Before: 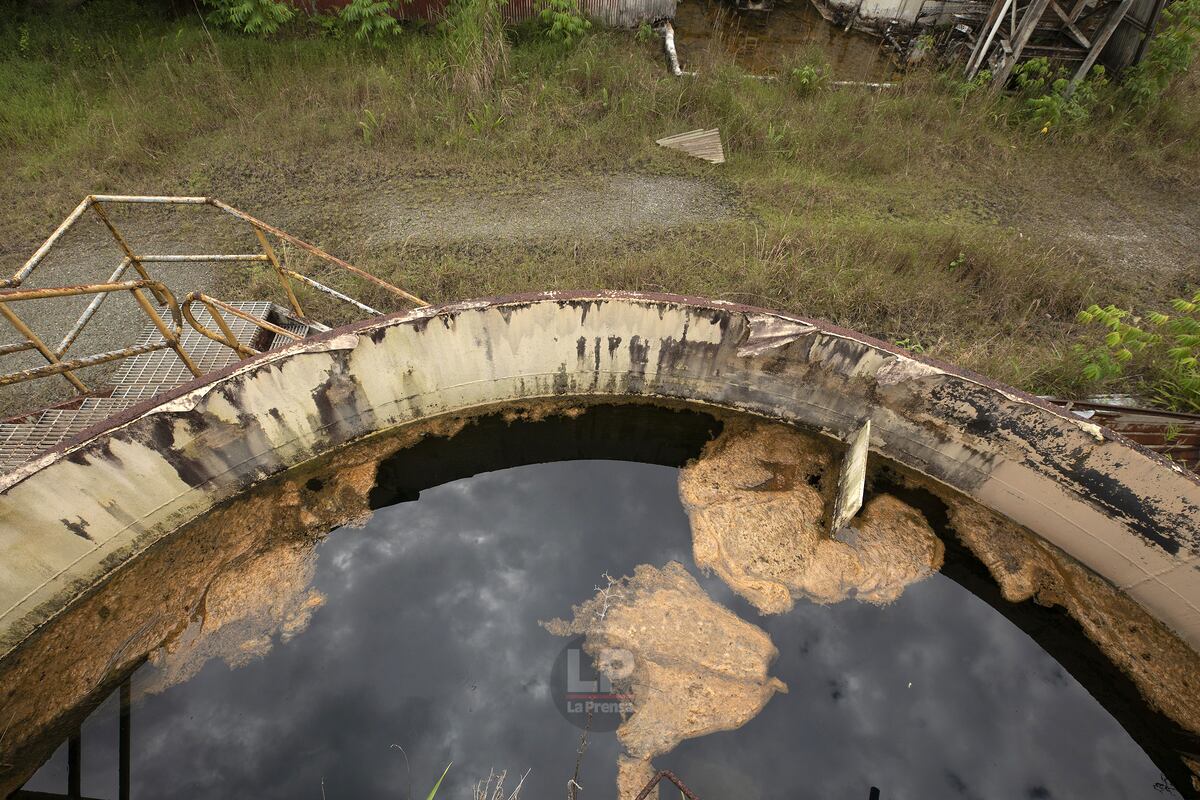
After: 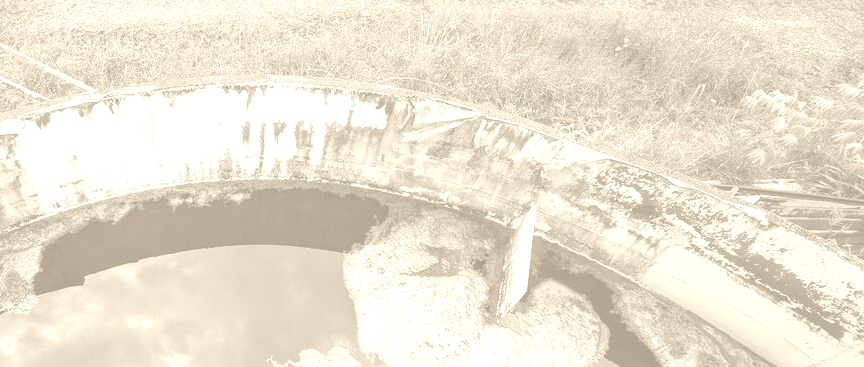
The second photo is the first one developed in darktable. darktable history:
tone equalizer: -8 EV -0.417 EV, -7 EV -0.389 EV, -6 EV -0.333 EV, -5 EV -0.222 EV, -3 EV 0.222 EV, -2 EV 0.333 EV, -1 EV 0.389 EV, +0 EV 0.417 EV, edges refinement/feathering 500, mask exposure compensation -1.57 EV, preserve details no
local contrast: on, module defaults
crop and rotate: left 27.938%, top 27.046%, bottom 27.046%
colorize: hue 36°, saturation 71%, lightness 80.79%
